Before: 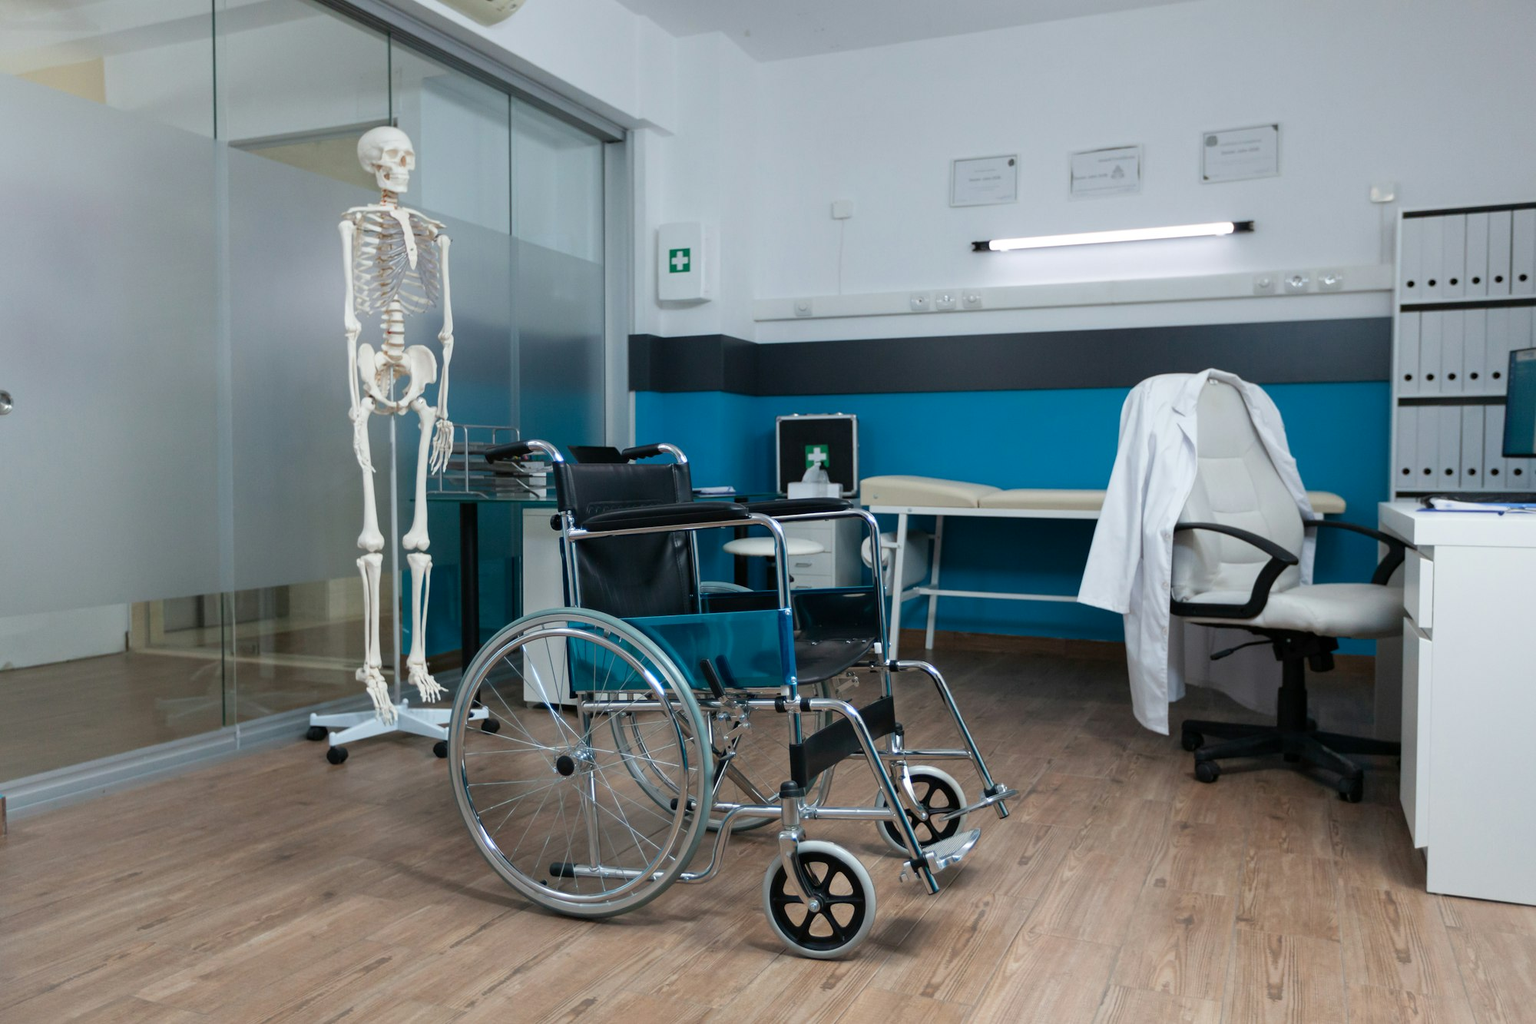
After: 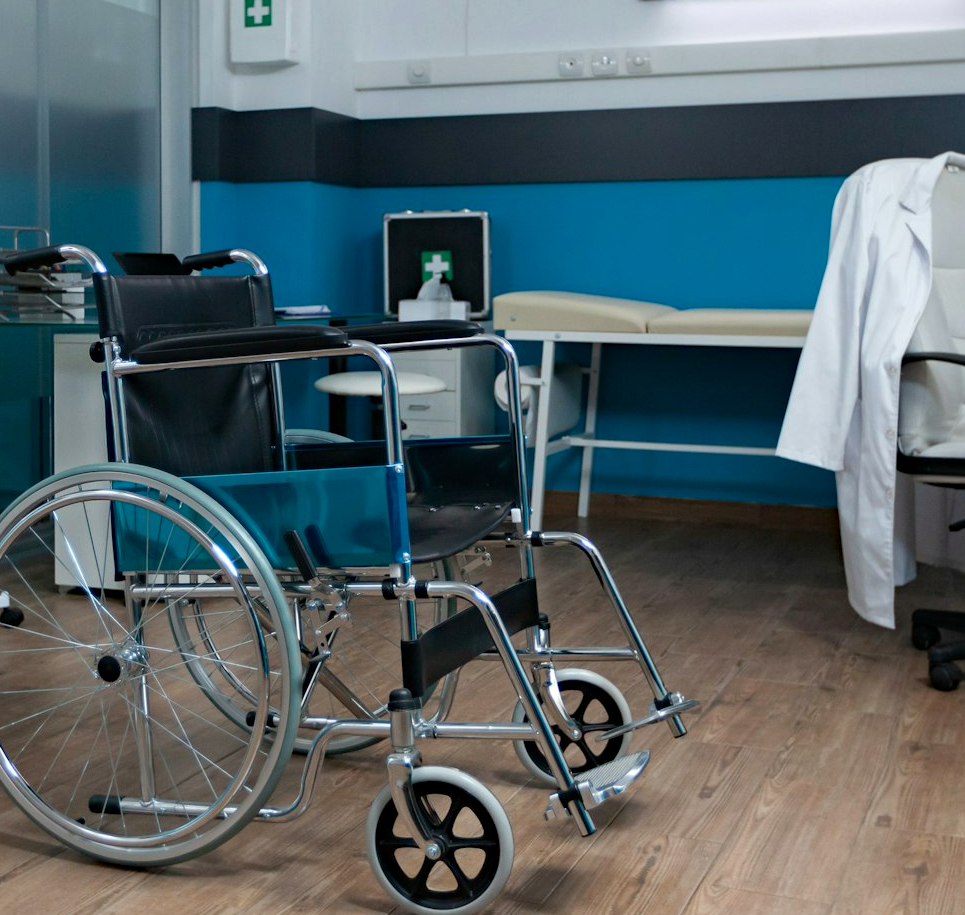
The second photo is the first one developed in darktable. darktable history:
crop: left 31.379%, top 24.658%, right 20.326%, bottom 6.628%
haze removal: compatibility mode true, adaptive false
